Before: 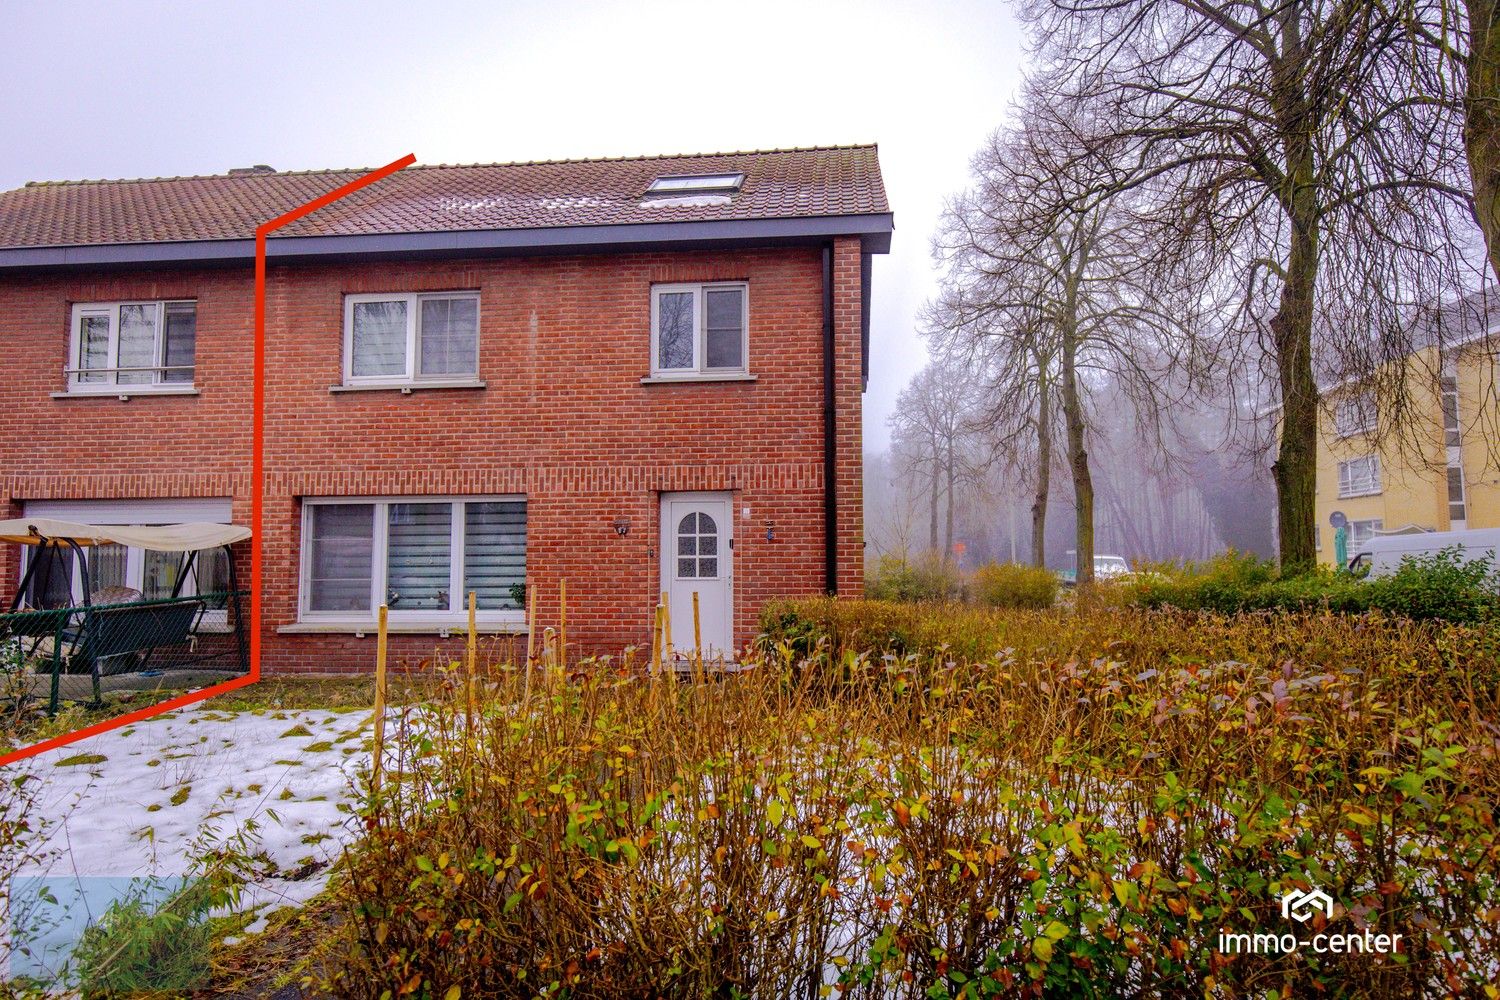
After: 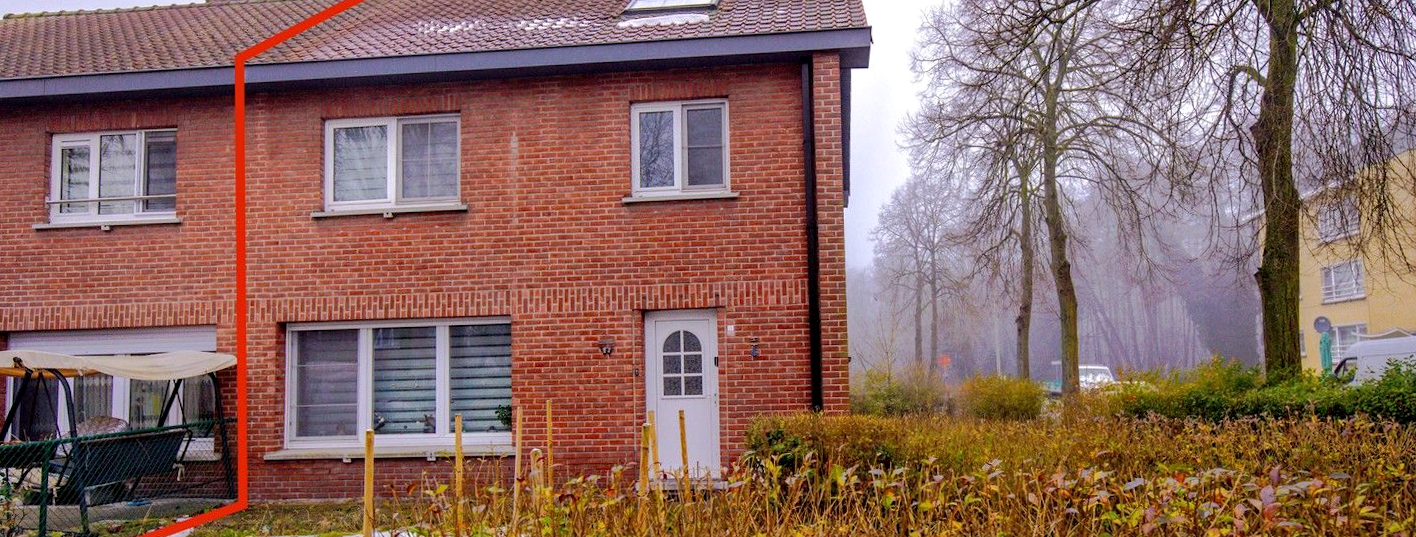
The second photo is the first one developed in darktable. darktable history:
crop: left 1.744%, top 19.225%, right 5.069%, bottom 28.357%
contrast equalizer: octaves 7, y [[0.6 ×6], [0.55 ×6], [0 ×6], [0 ×6], [0 ×6]], mix 0.15
rotate and perspective: rotation -1.17°, automatic cropping off
